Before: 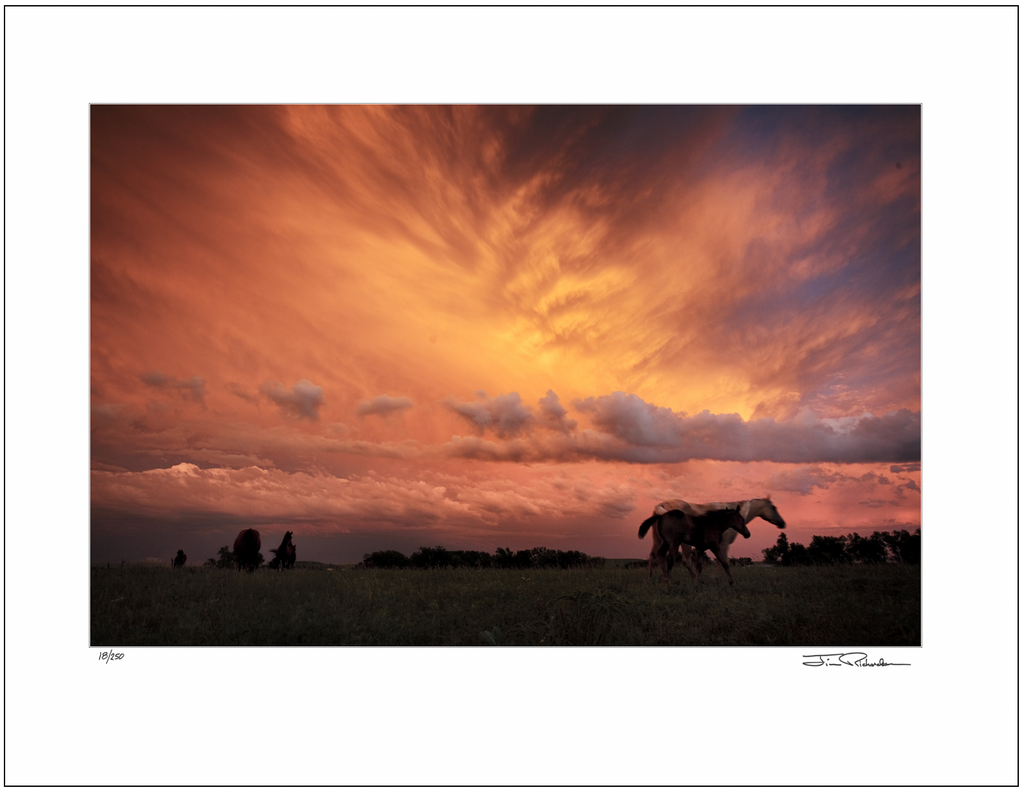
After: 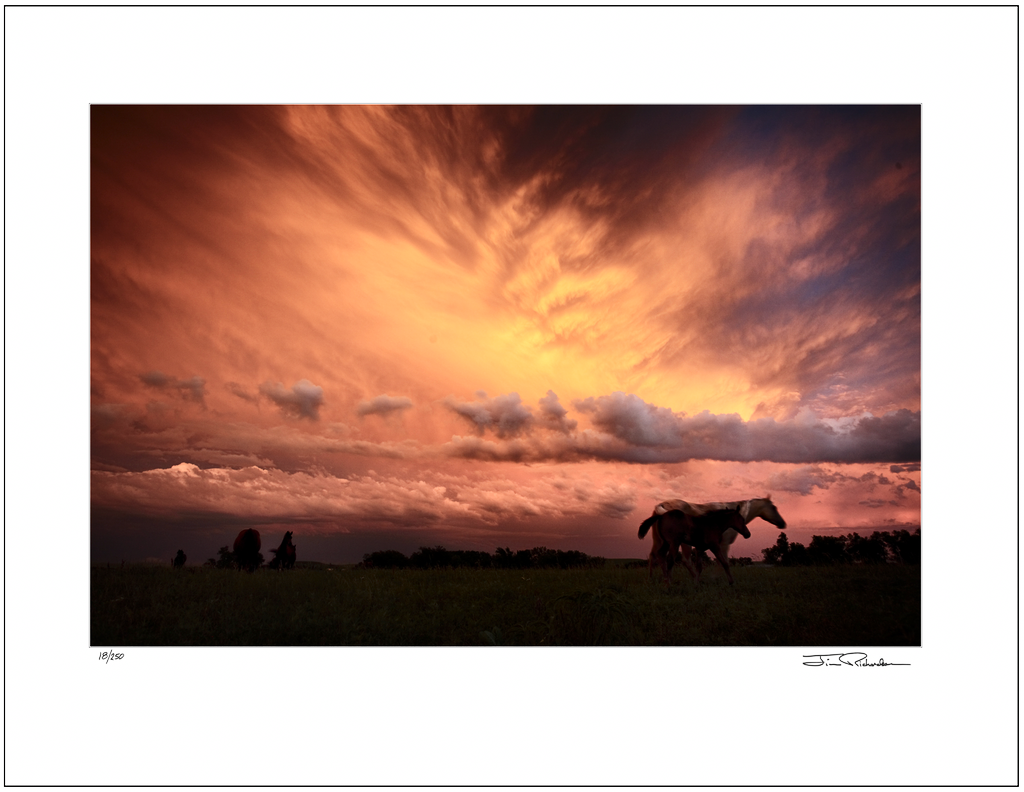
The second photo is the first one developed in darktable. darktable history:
contrast brightness saturation: contrast 0.28
white balance: emerald 1
